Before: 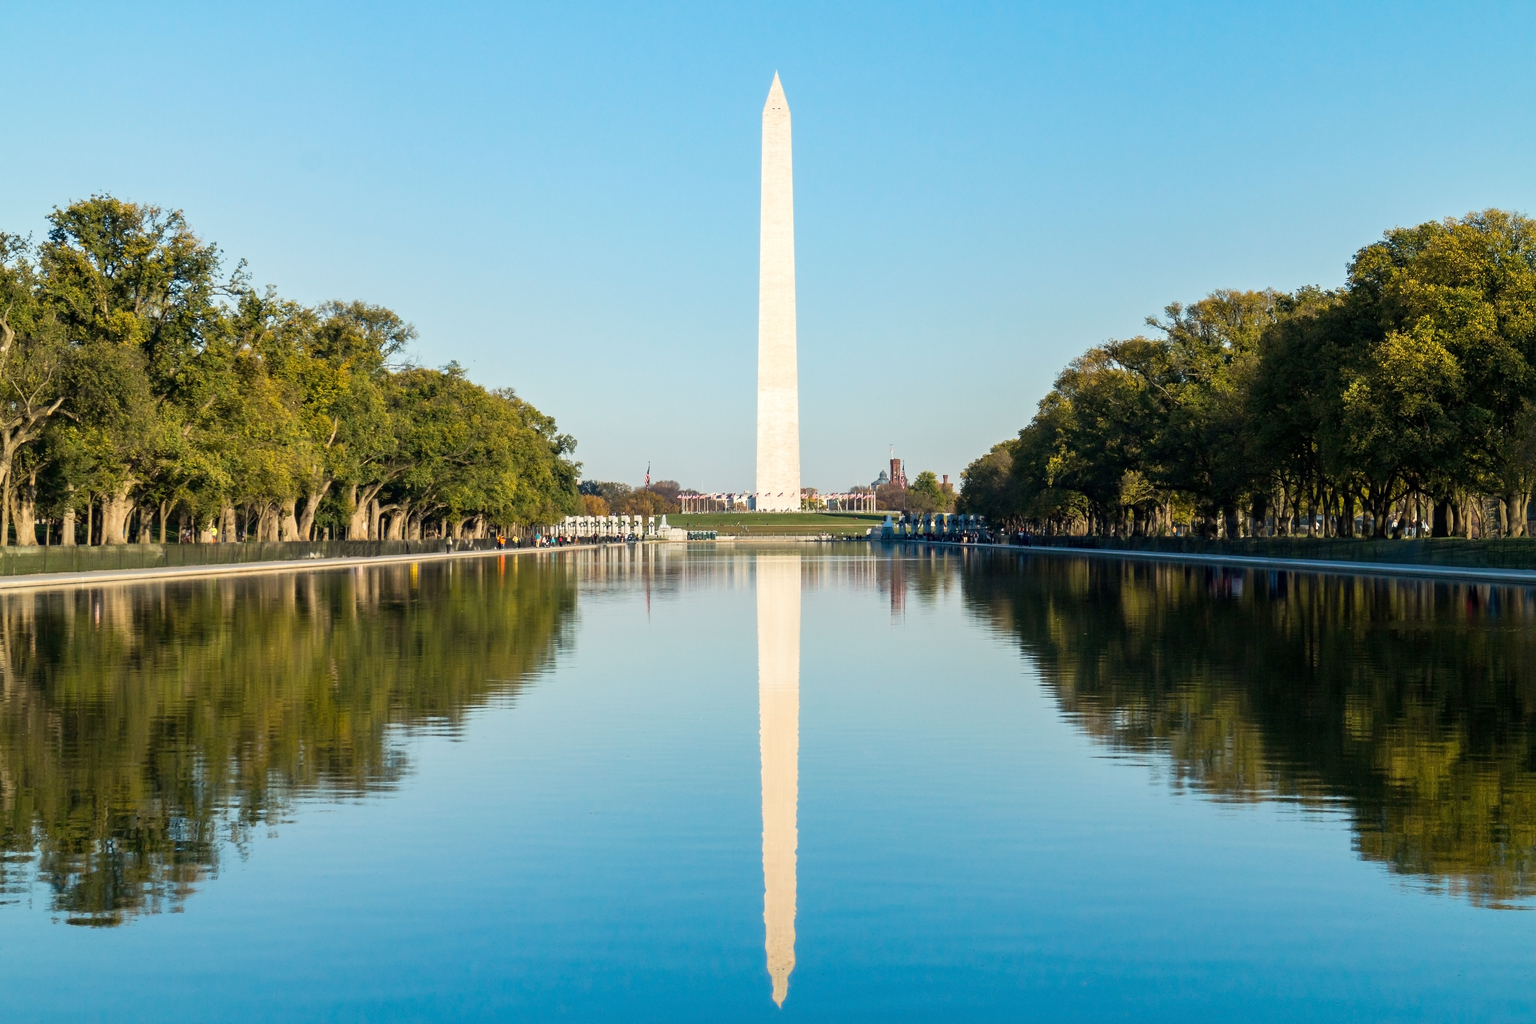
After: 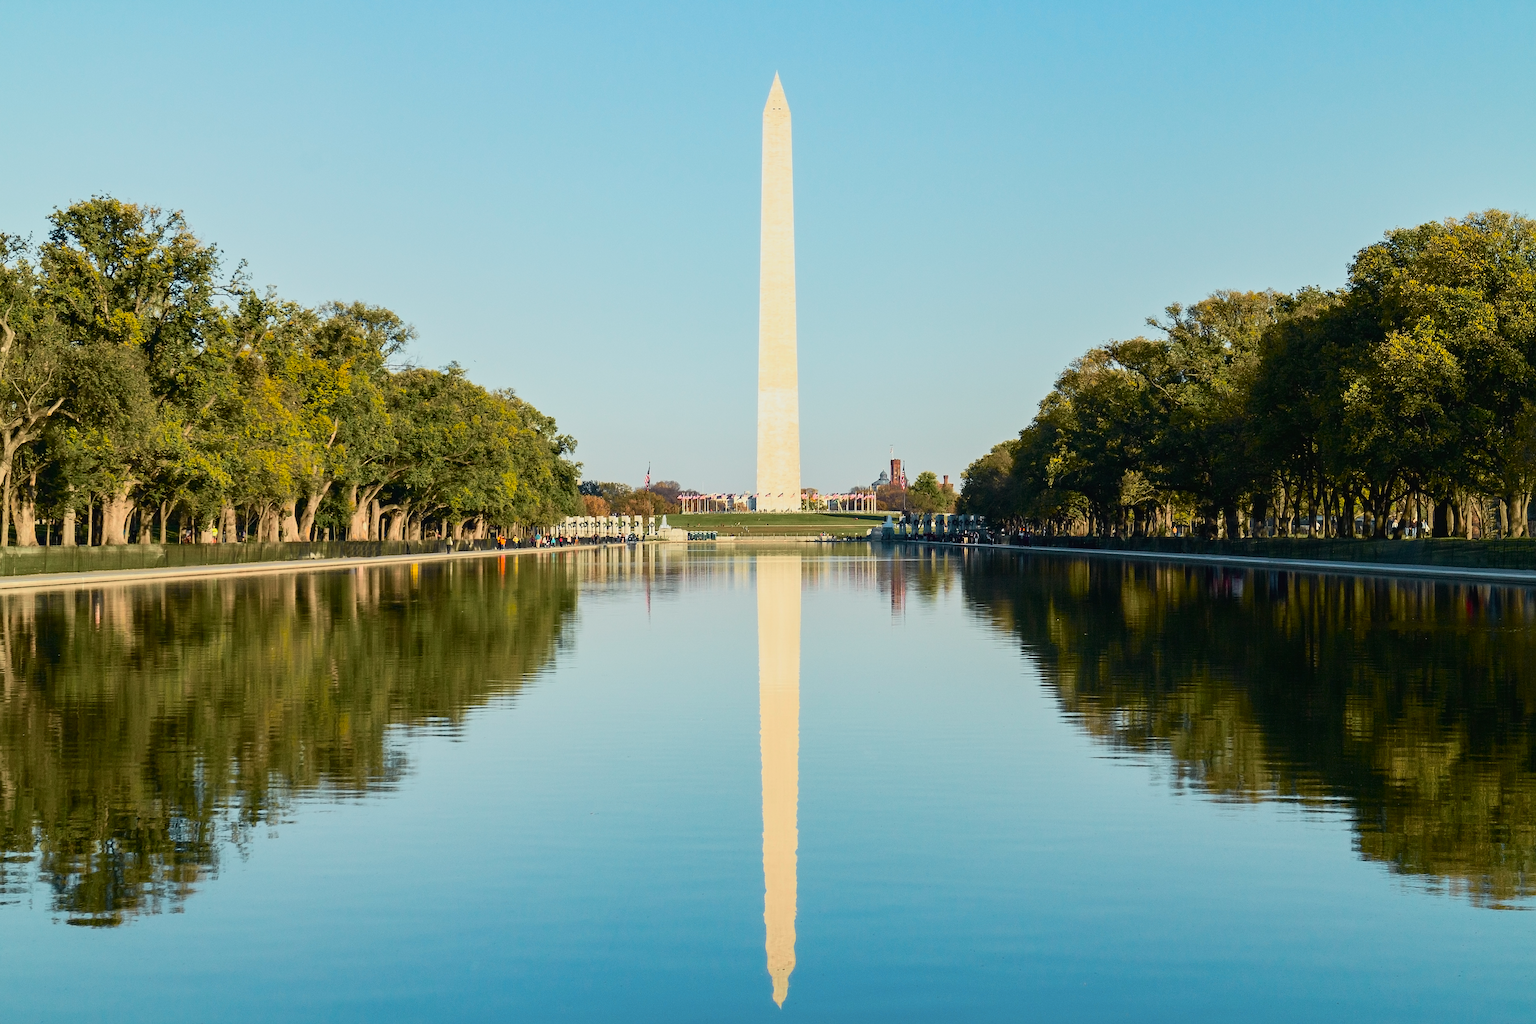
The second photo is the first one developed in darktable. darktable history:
tone curve: curves: ch0 [(0, 0.018) (0.036, 0.038) (0.15, 0.131) (0.27, 0.247) (0.545, 0.561) (0.761, 0.761) (1, 0.919)]; ch1 [(0, 0) (0.179, 0.173) (0.322, 0.32) (0.429, 0.431) (0.502, 0.5) (0.519, 0.522) (0.562, 0.588) (0.625, 0.67) (0.711, 0.745) (1, 1)]; ch2 [(0, 0) (0.29, 0.295) (0.404, 0.436) (0.497, 0.499) (0.521, 0.523) (0.561, 0.605) (0.657, 0.655) (0.712, 0.764) (1, 1)], color space Lab, independent channels, preserve colors none
sharpen: radius 2.167, amount 0.381, threshold 0
tone equalizer: on, module defaults
